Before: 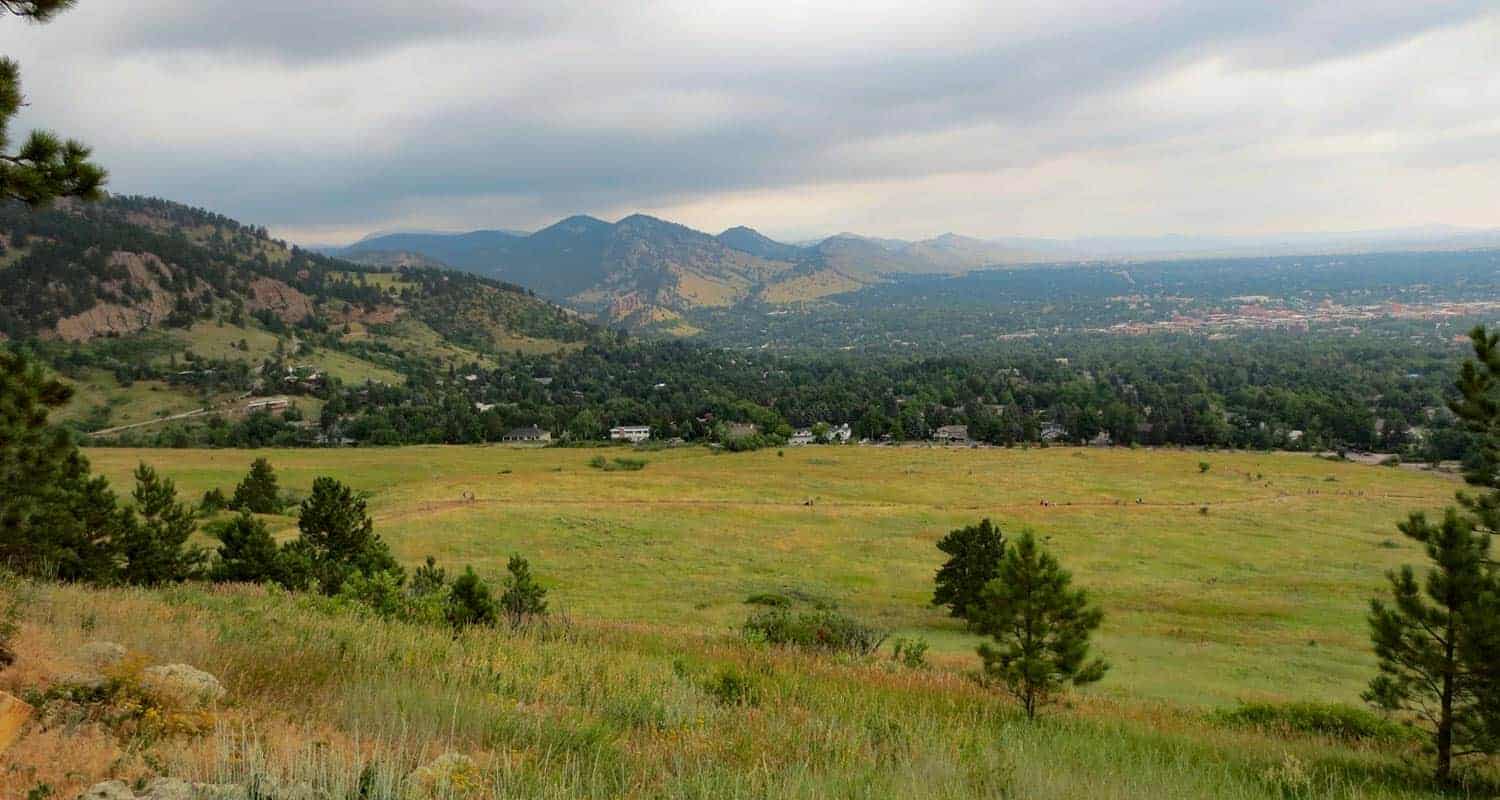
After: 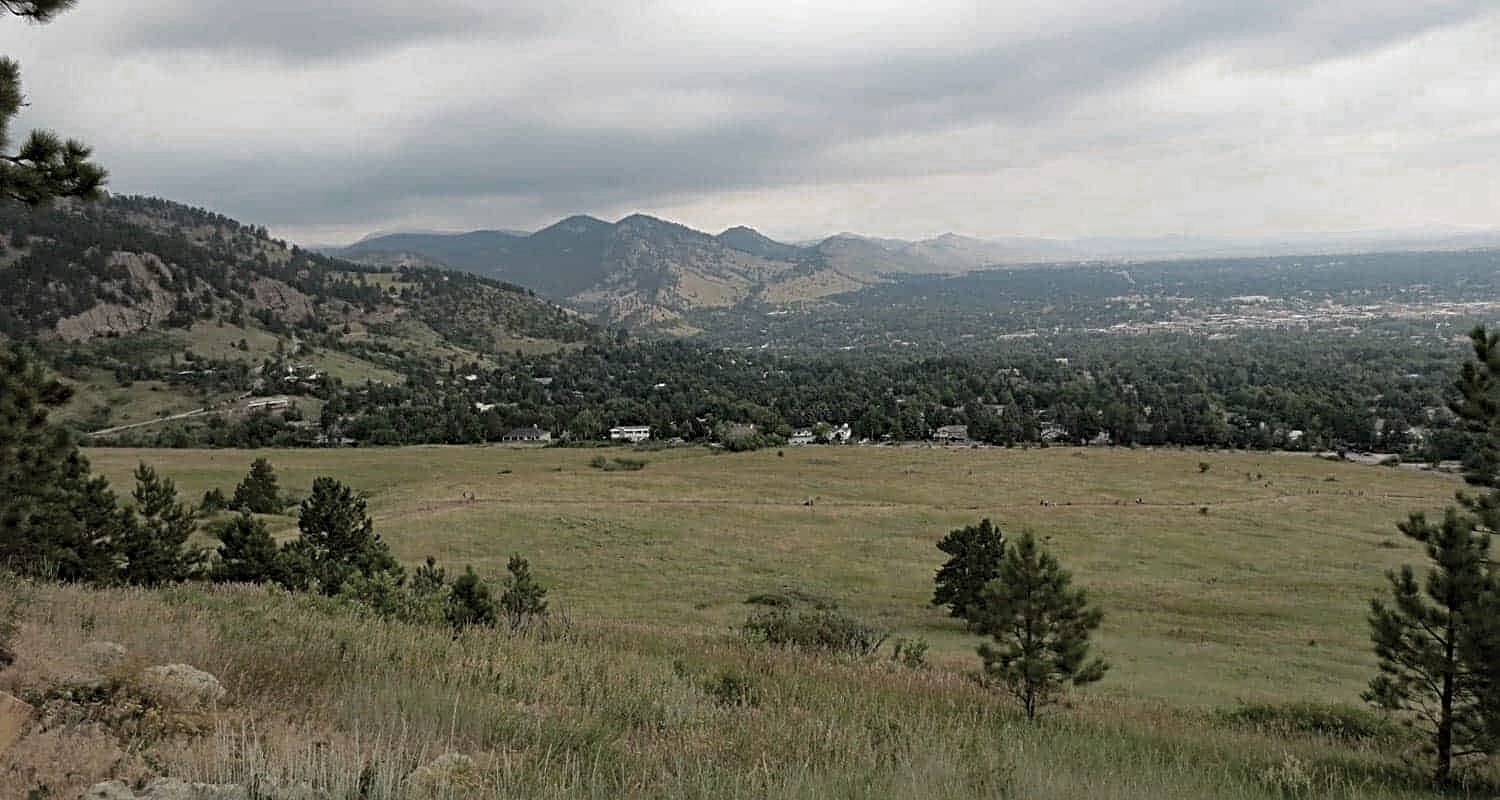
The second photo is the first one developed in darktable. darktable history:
color zones: curves: ch0 [(0, 0.487) (0.241, 0.395) (0.434, 0.373) (0.658, 0.412) (0.838, 0.487)]; ch1 [(0, 0) (0.053, 0.053) (0.211, 0.202) (0.579, 0.259) (0.781, 0.241)]
tone equalizer: on, module defaults
sharpen: radius 3.979
